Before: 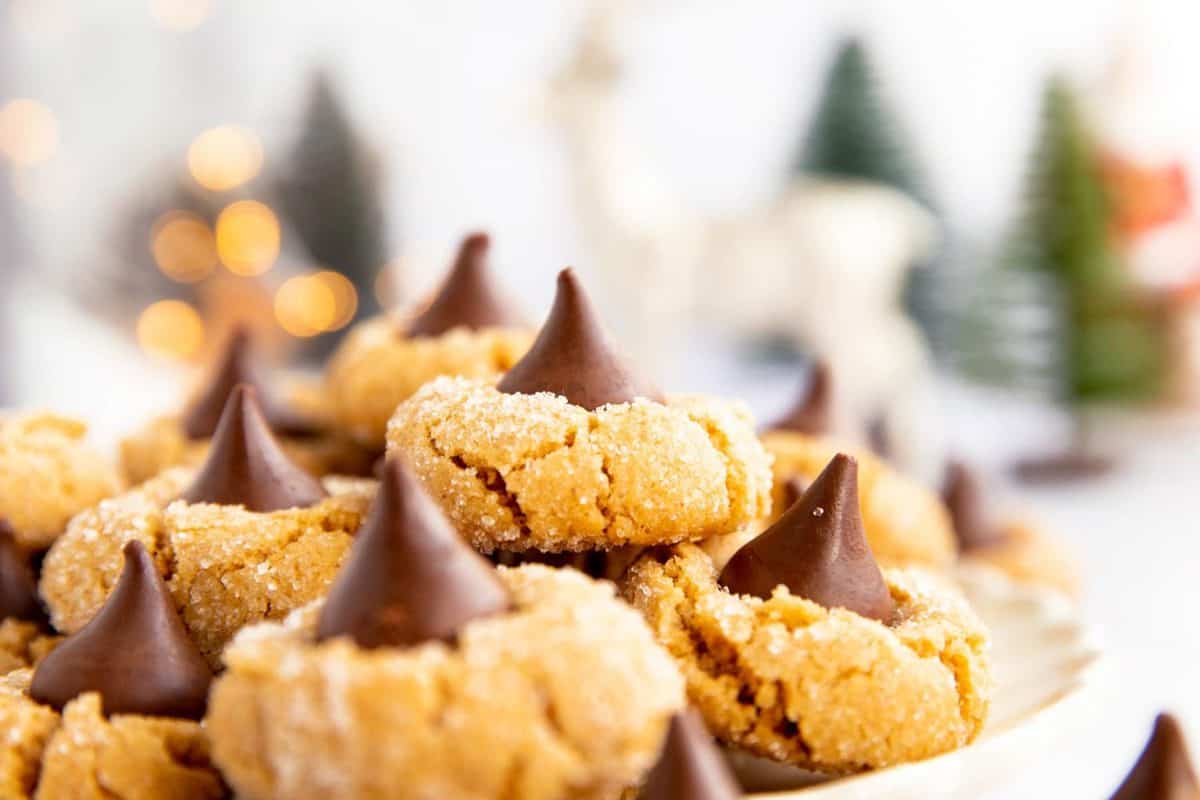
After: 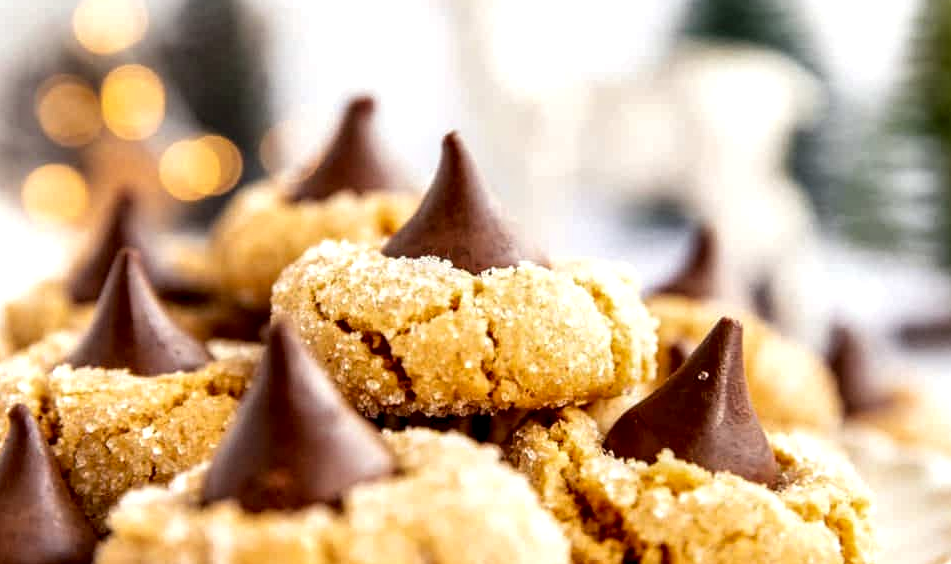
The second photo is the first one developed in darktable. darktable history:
local contrast: highlights 63%, shadows 54%, detail 169%, midtone range 0.517
crop: left 9.638%, top 17.001%, right 11.035%, bottom 12.376%
